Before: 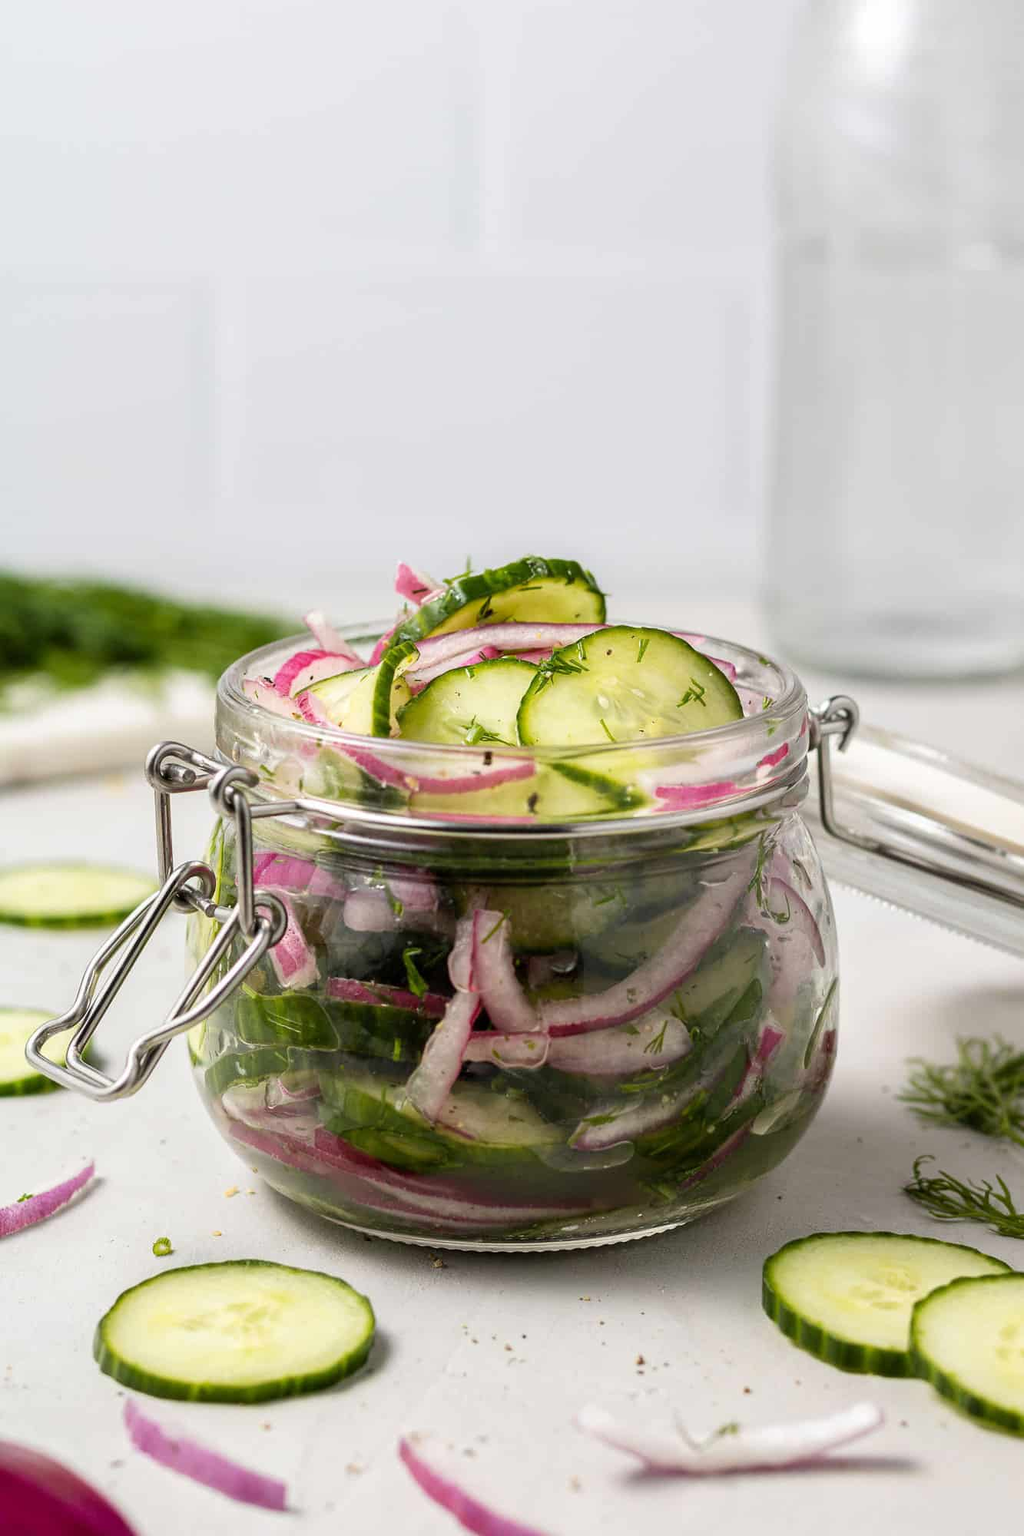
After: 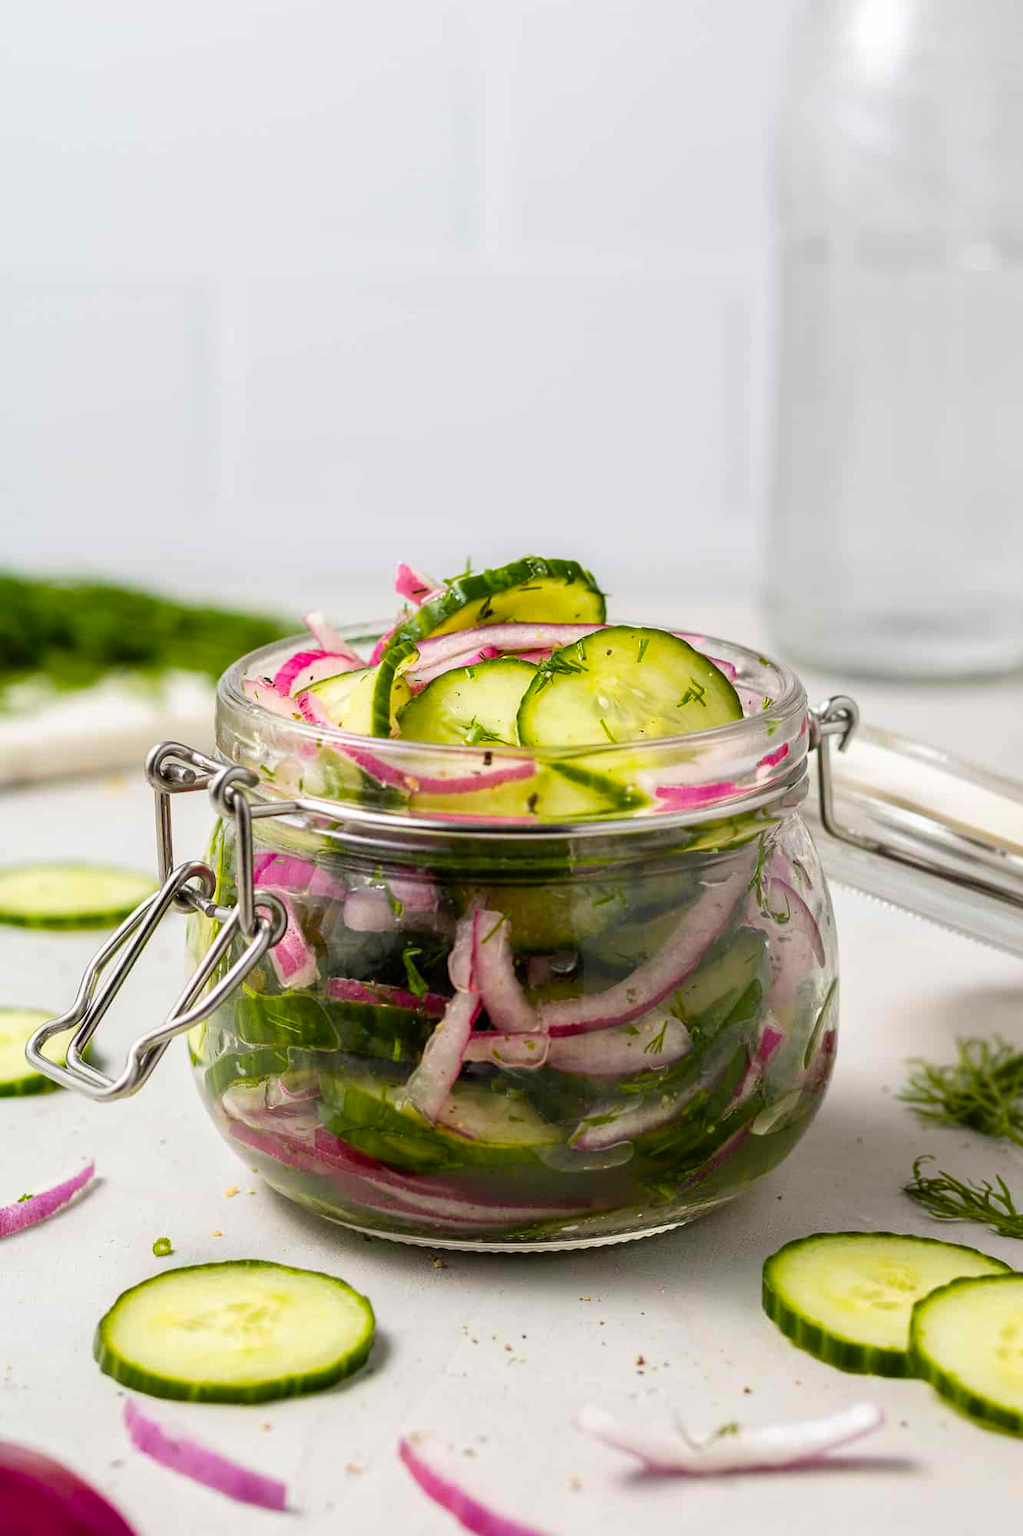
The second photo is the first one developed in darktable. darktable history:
color balance rgb: perceptual saturation grading › global saturation 25.534%, global vibrance 20%
